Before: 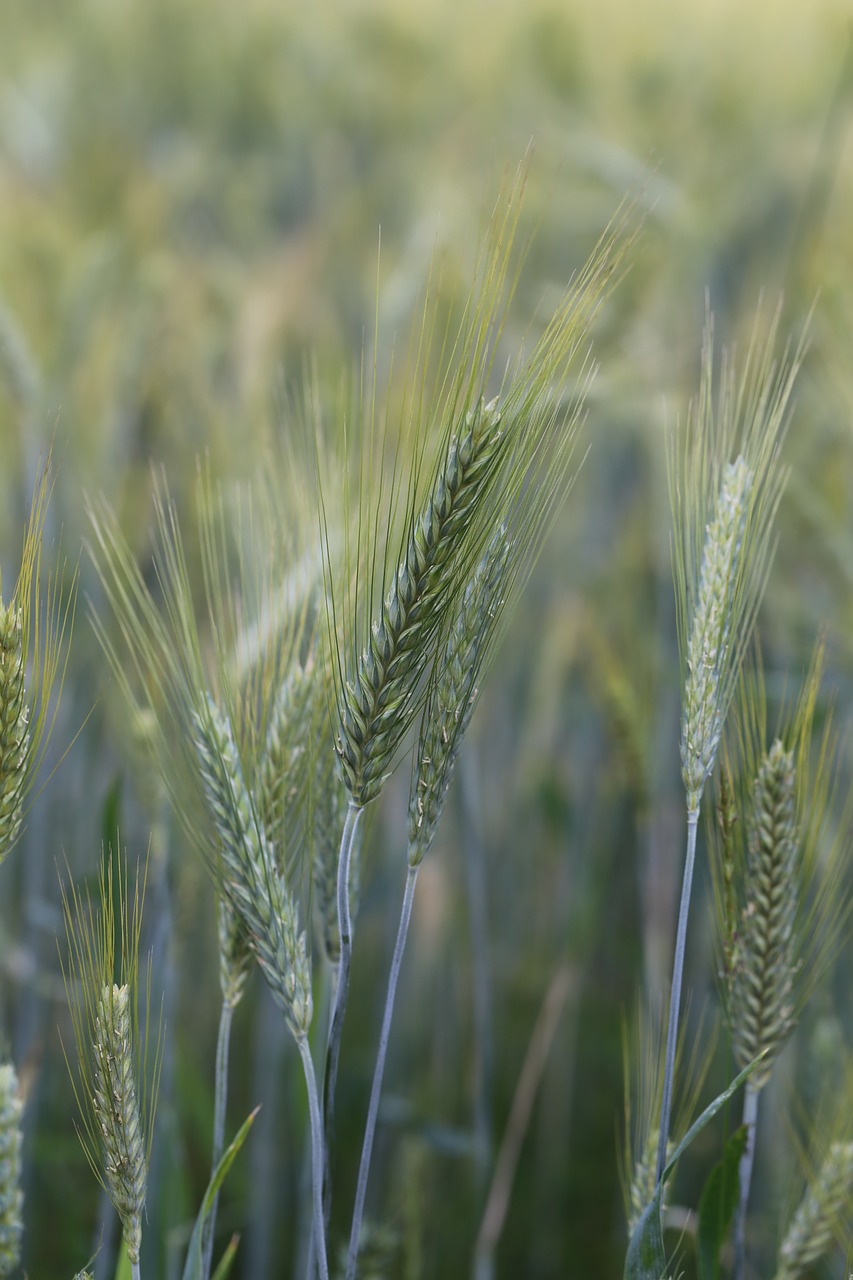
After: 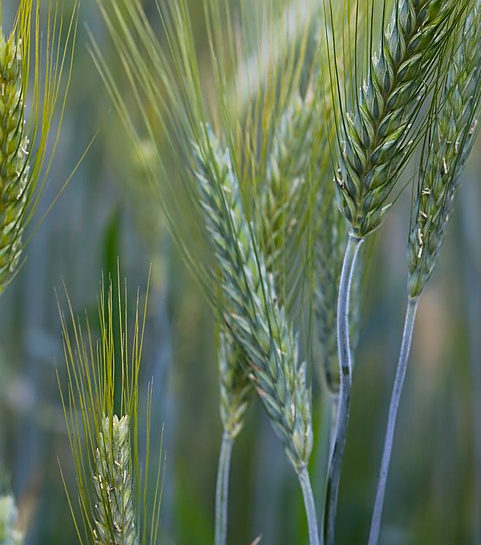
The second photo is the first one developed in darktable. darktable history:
crop: top 44.483%, right 43.593%, bottom 12.892%
sharpen: amount 0.478
color balance rgb: perceptual saturation grading › global saturation 40%, global vibrance 15%
